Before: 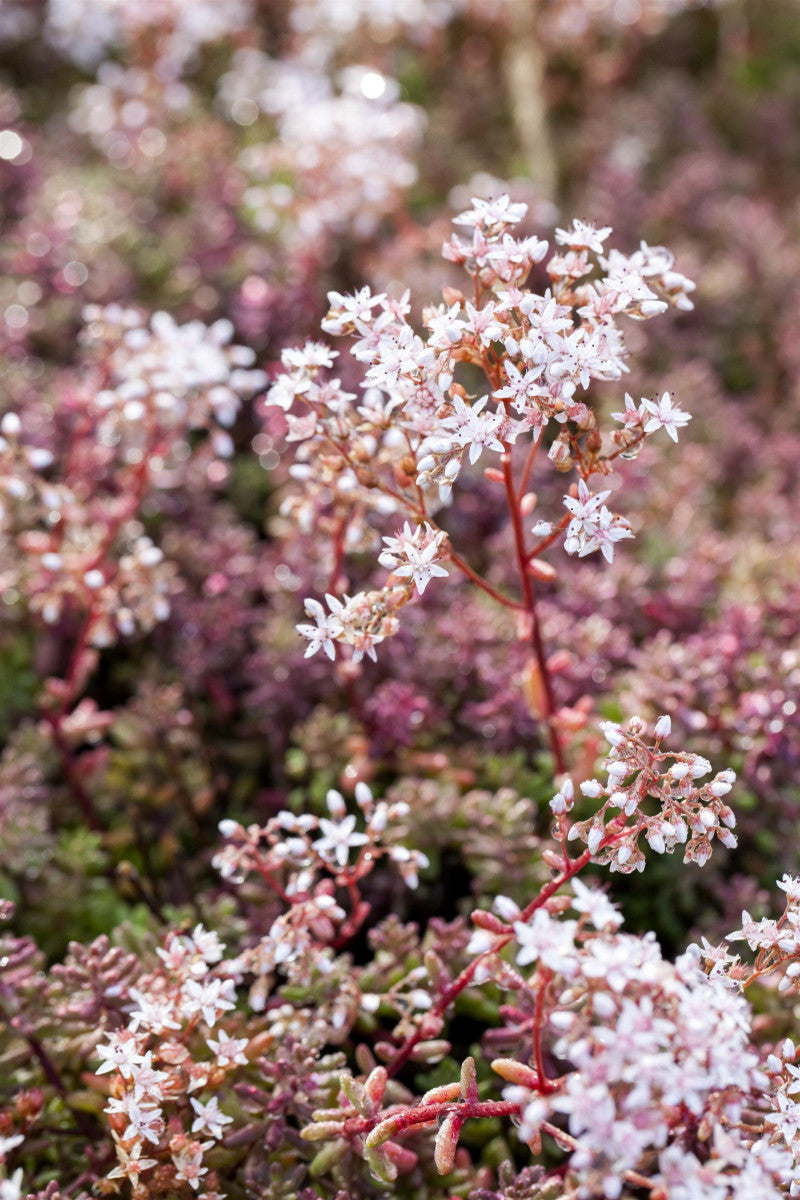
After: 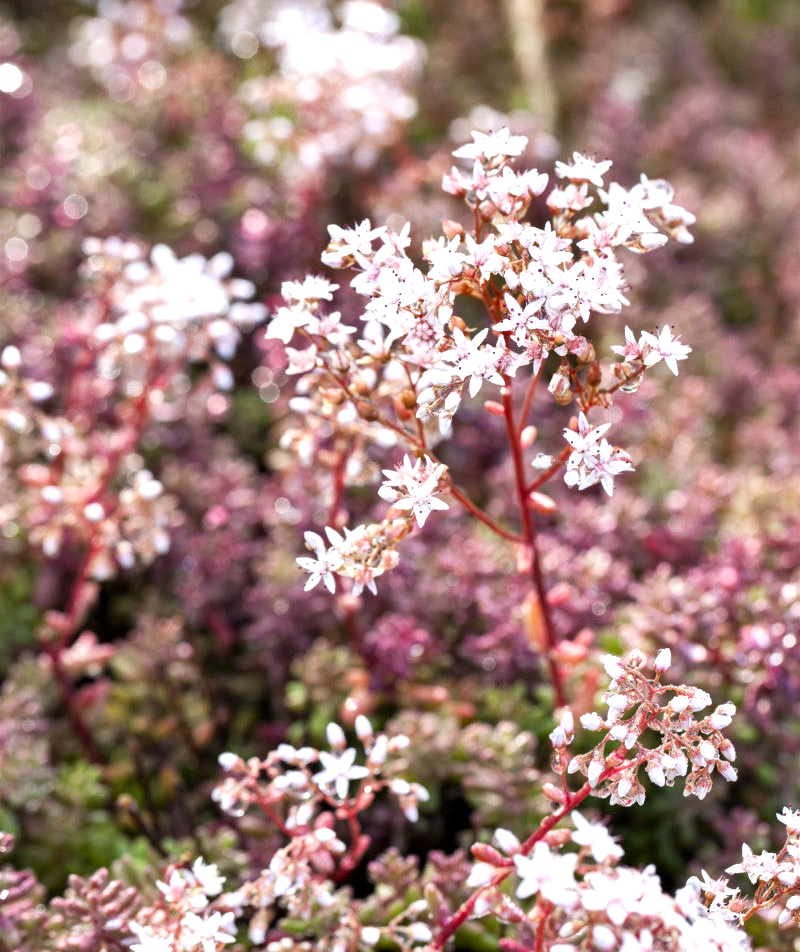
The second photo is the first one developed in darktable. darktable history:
crop and rotate: top 5.653%, bottom 14.957%
exposure: exposure 0.495 EV, compensate highlight preservation false
shadows and highlights: shadows 61.28, highlights -60.16, soften with gaussian
